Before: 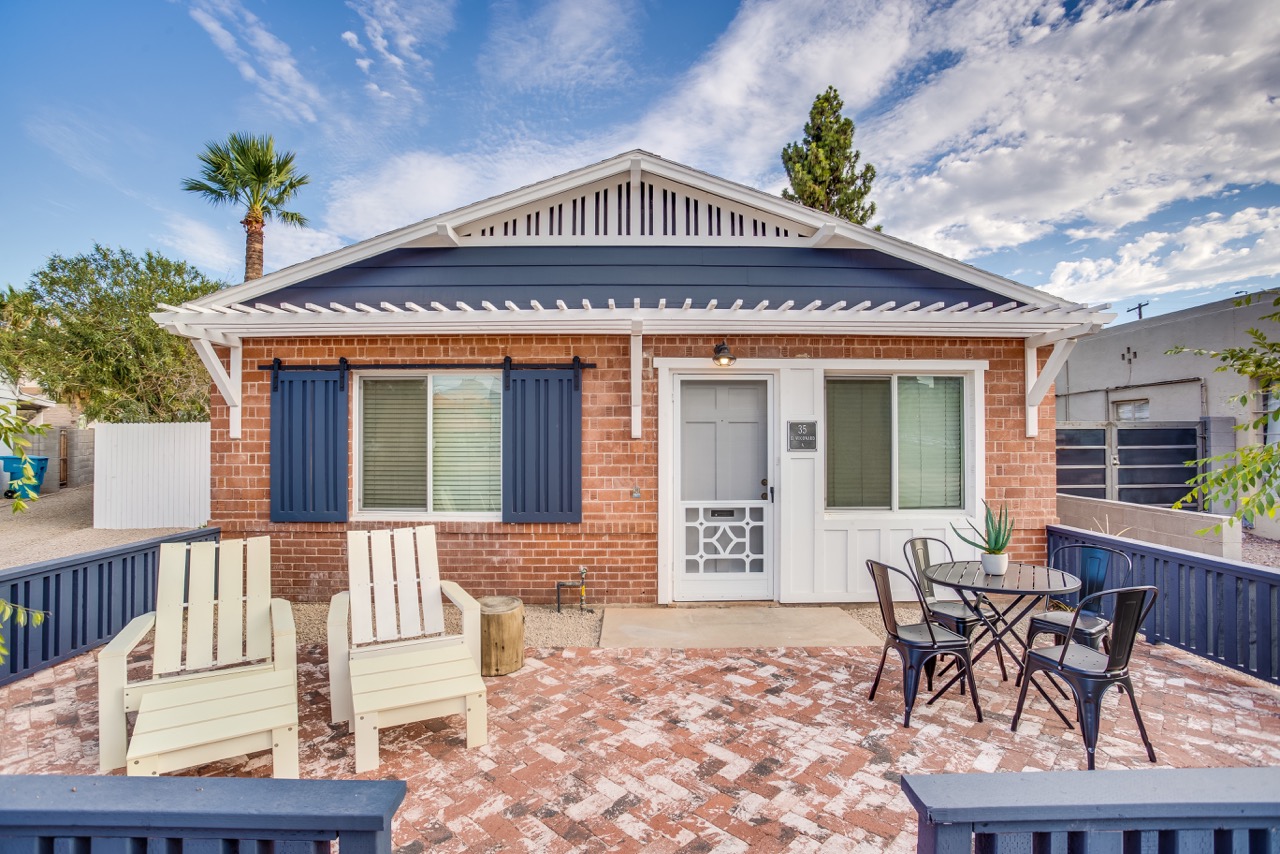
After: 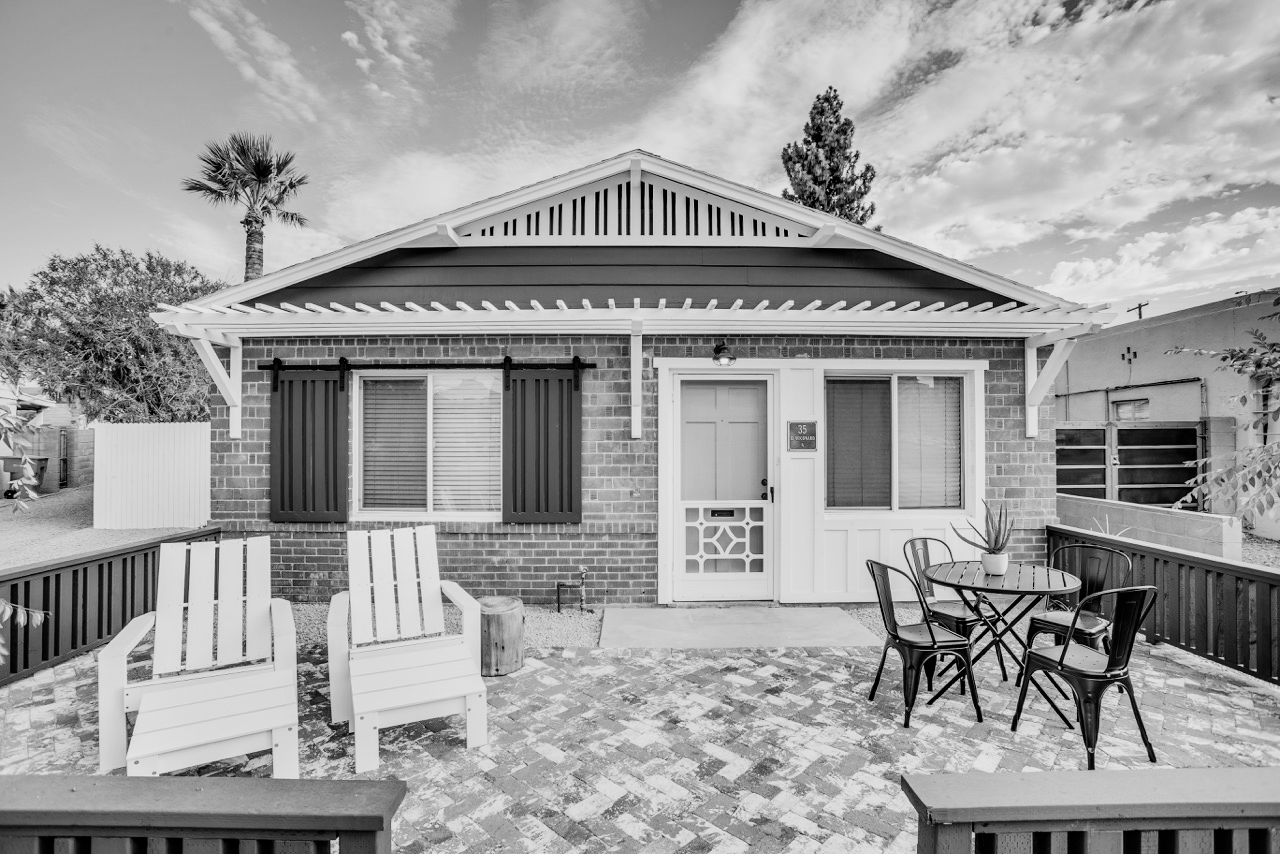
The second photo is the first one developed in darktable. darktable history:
filmic rgb: black relative exposure -5 EV, hardness 2.88, contrast 1.3, highlights saturation mix -30%
contrast brightness saturation: saturation -1
color balance: mode lift, gamma, gain (sRGB), lift [0.997, 0.979, 1.021, 1.011], gamma [1, 1.084, 0.916, 0.998], gain [1, 0.87, 1.13, 1.101], contrast 4.55%, contrast fulcrum 38.24%, output saturation 104.09%
